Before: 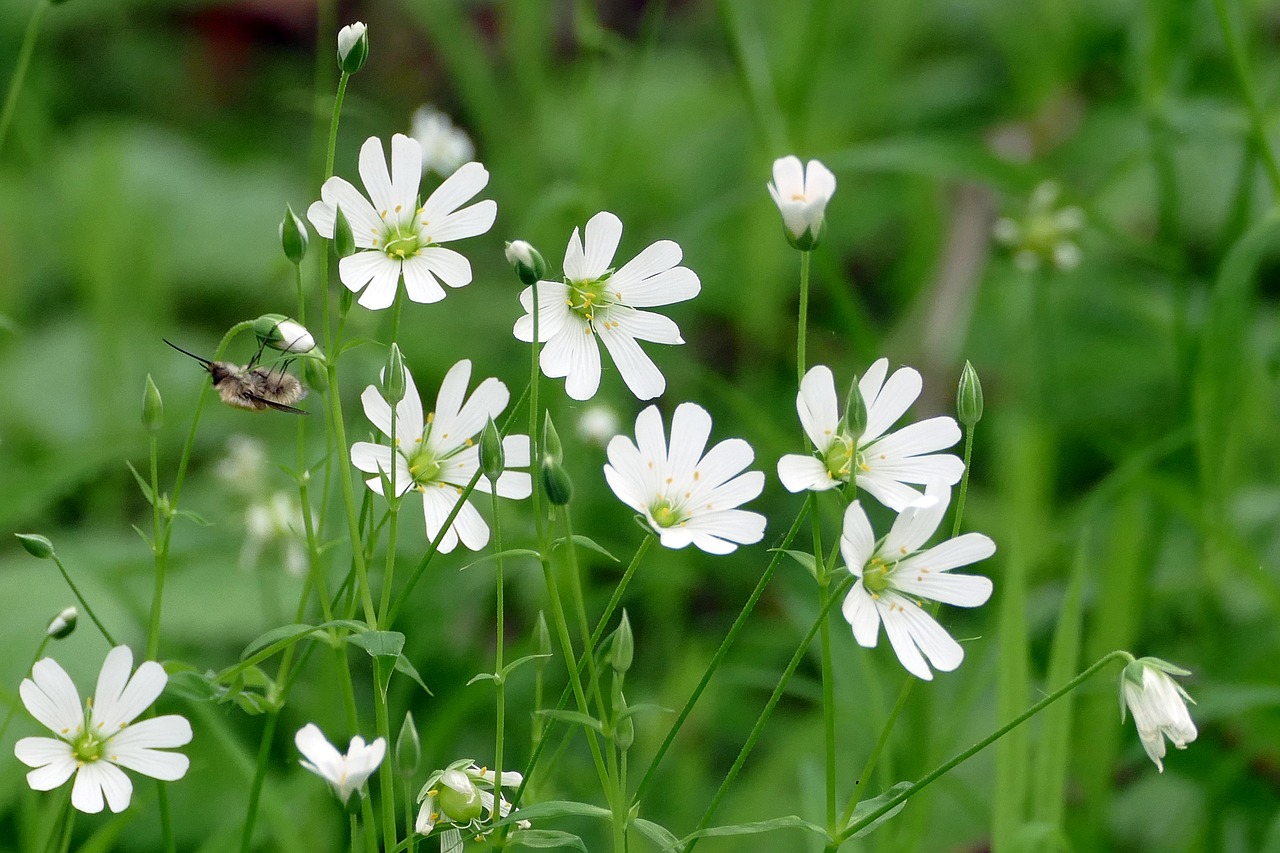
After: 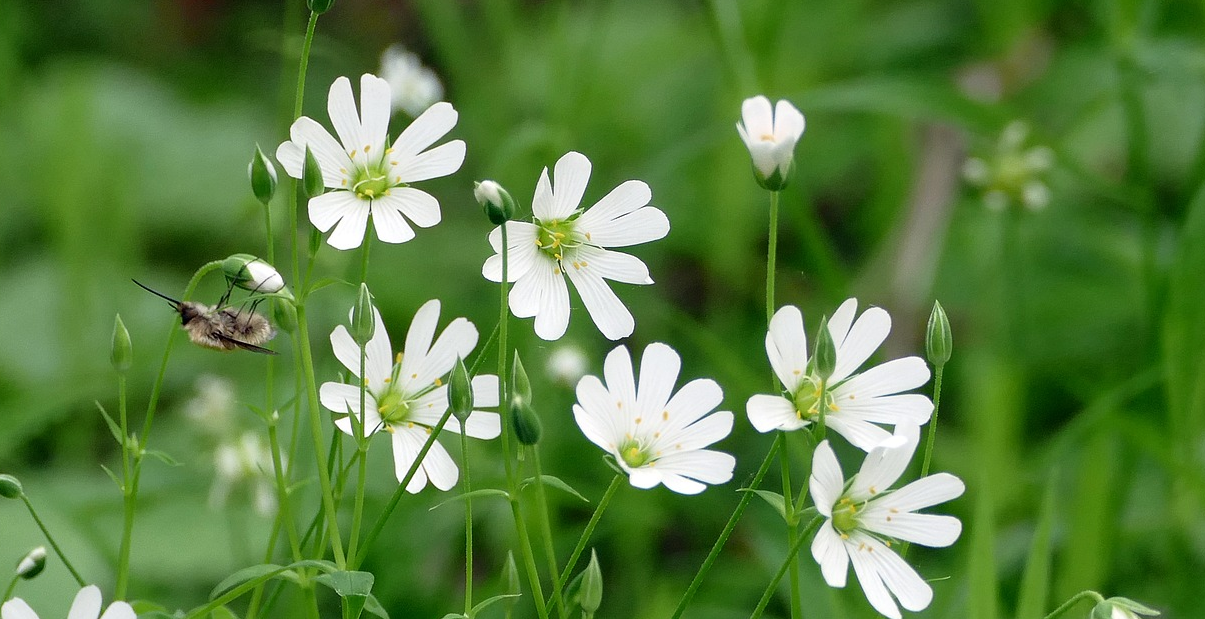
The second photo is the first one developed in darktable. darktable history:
crop: left 2.495%, top 7.128%, right 3.335%, bottom 20.19%
